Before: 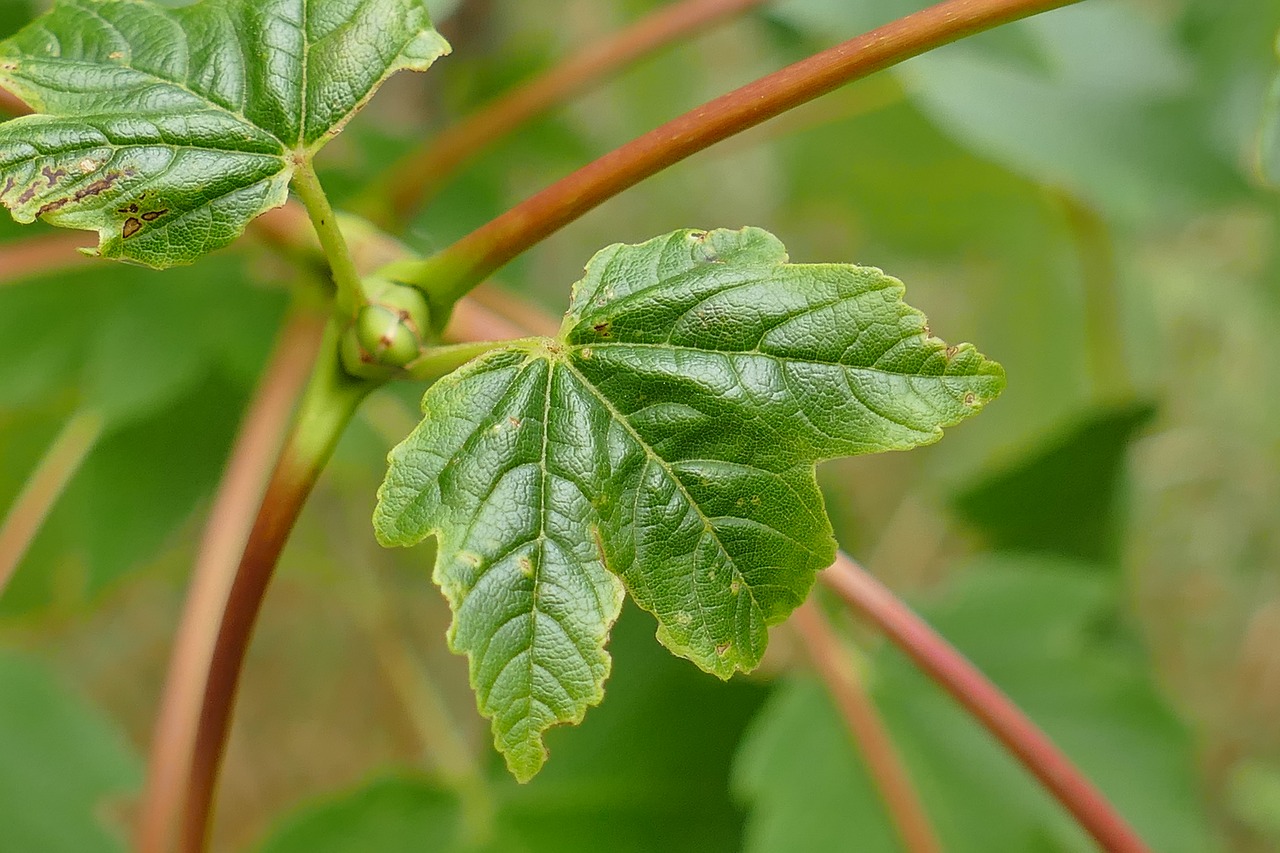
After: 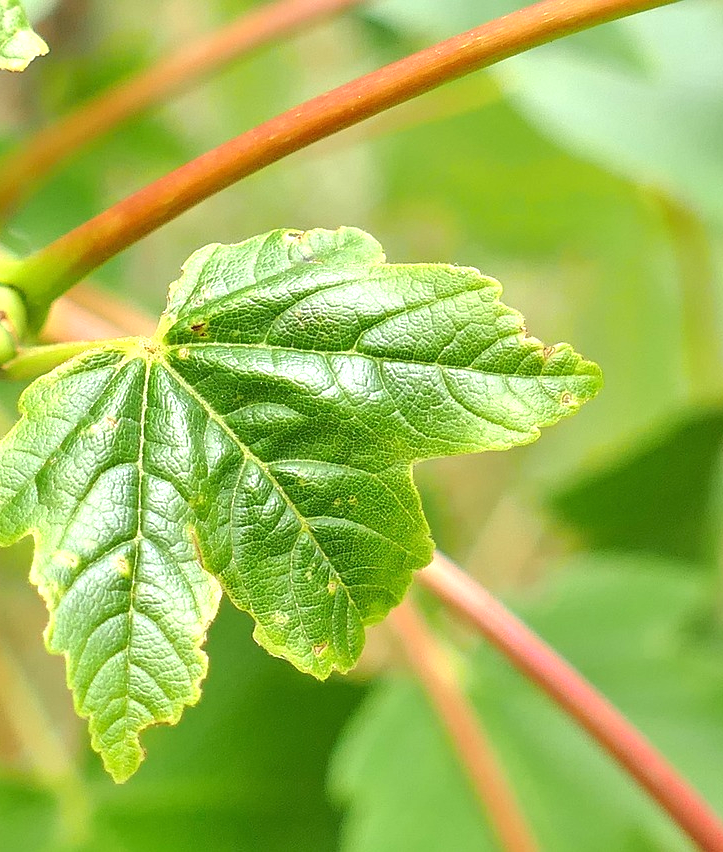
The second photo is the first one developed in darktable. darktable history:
exposure: black level correction 0, exposure 1.001 EV, compensate highlight preservation false
crop: left 31.492%, top 0.014%, right 11.961%
